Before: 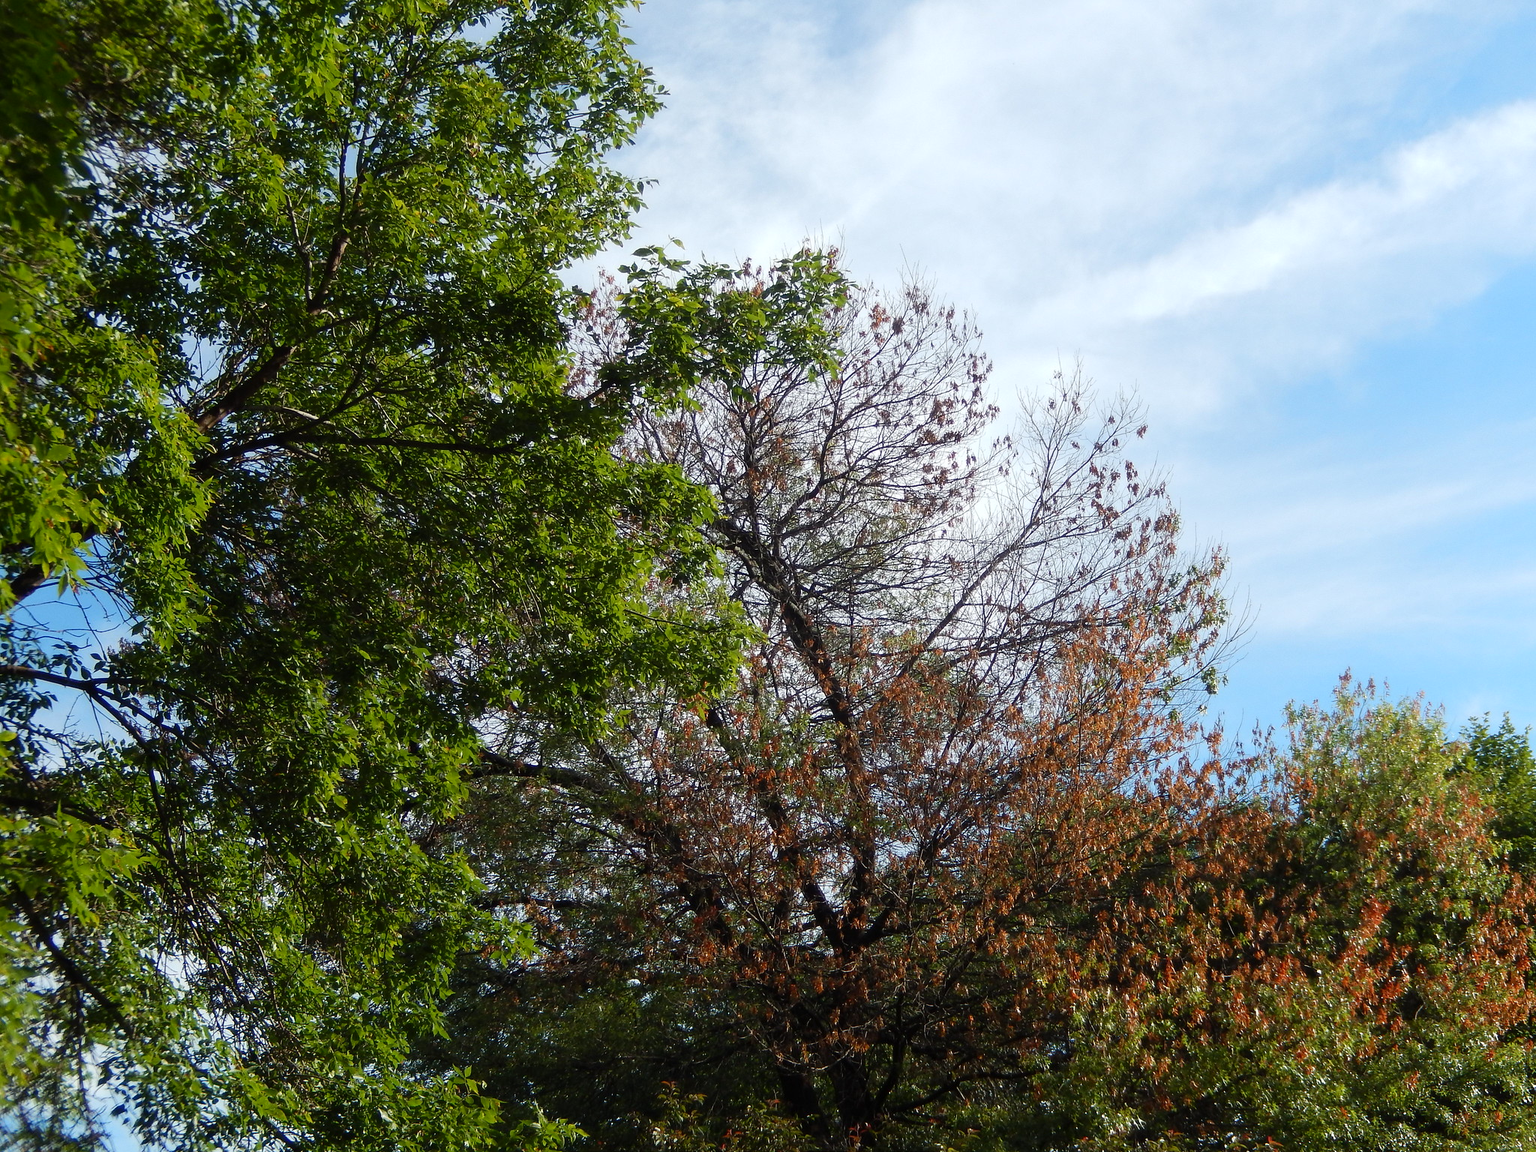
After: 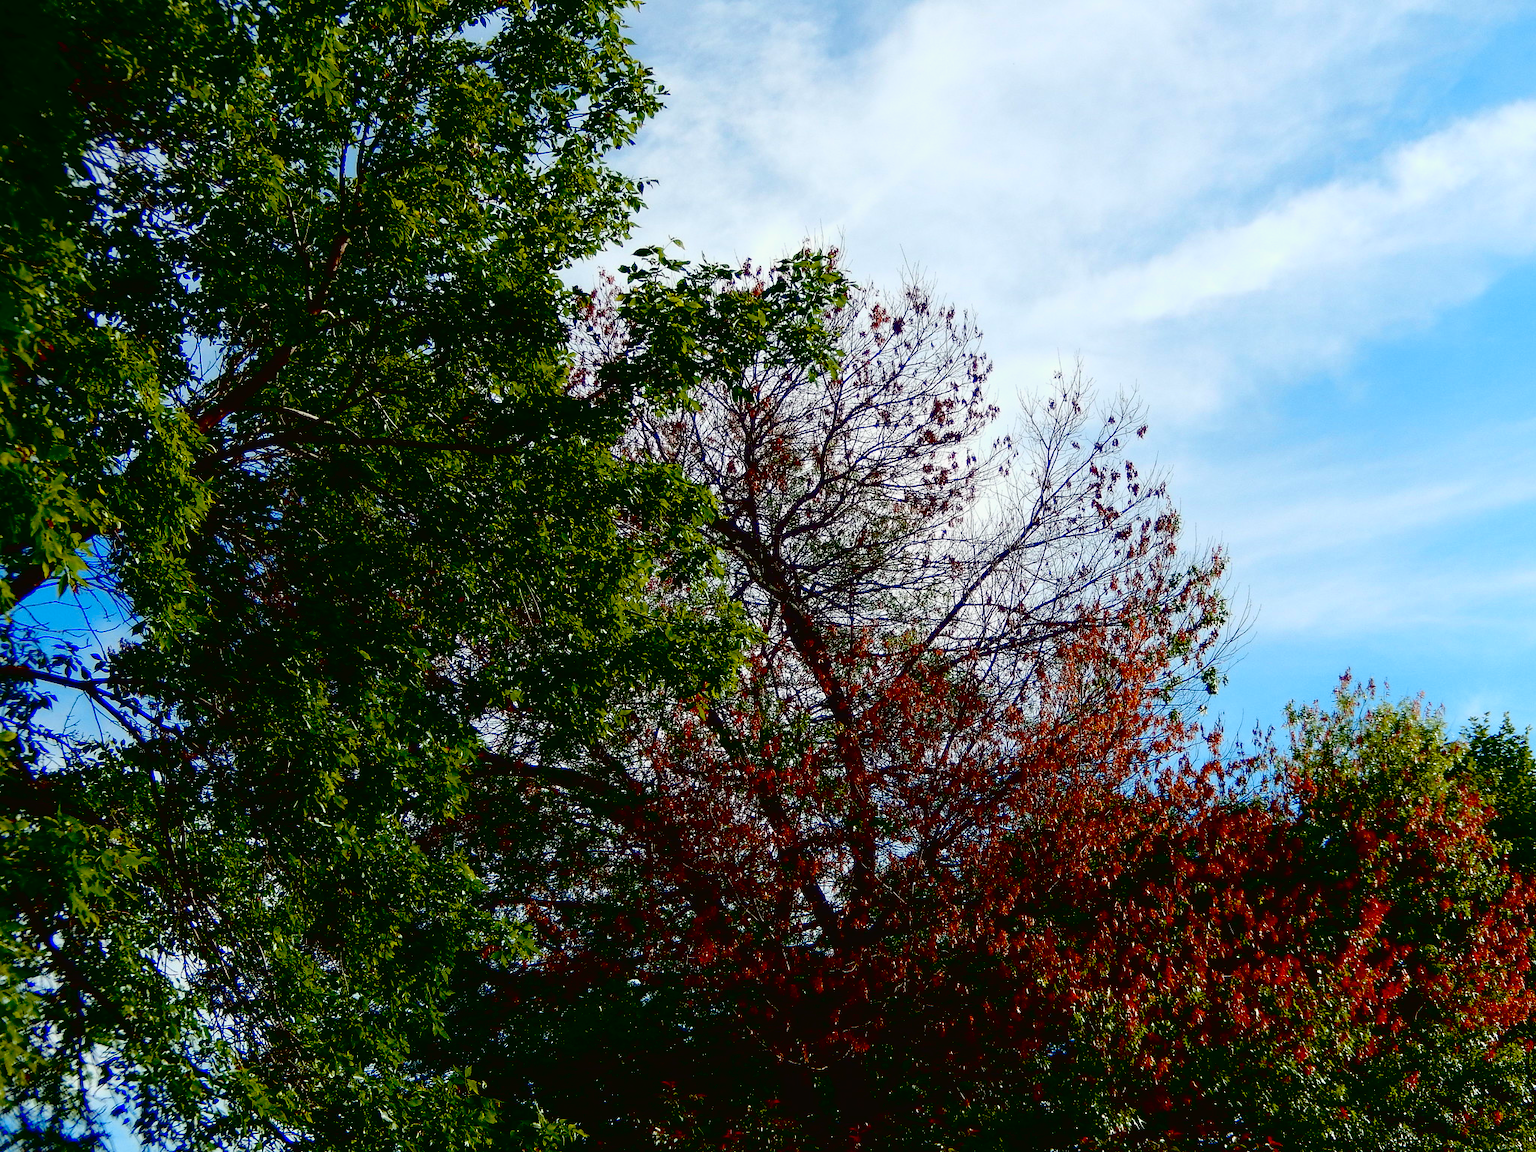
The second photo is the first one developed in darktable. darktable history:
tone equalizer: -7 EV 0.13 EV, smoothing diameter 25%, edges refinement/feathering 10, preserve details guided filter
tone curve: curves: ch0 [(0, 0.021) (0.059, 0.053) (0.197, 0.191) (0.32, 0.311) (0.495, 0.505) (0.725, 0.731) (0.89, 0.919) (1, 1)]; ch1 [(0, 0) (0.094, 0.081) (0.285, 0.299) (0.401, 0.424) (0.453, 0.439) (0.495, 0.496) (0.54, 0.55) (0.615, 0.637) (0.657, 0.683) (1, 1)]; ch2 [(0, 0) (0.257, 0.217) (0.43, 0.421) (0.498, 0.507) (0.547, 0.539) (0.595, 0.56) (0.644, 0.599) (1, 1)], color space Lab, independent channels, preserve colors none
exposure: black level correction 0.1, exposure -0.092 EV, compensate highlight preservation false
